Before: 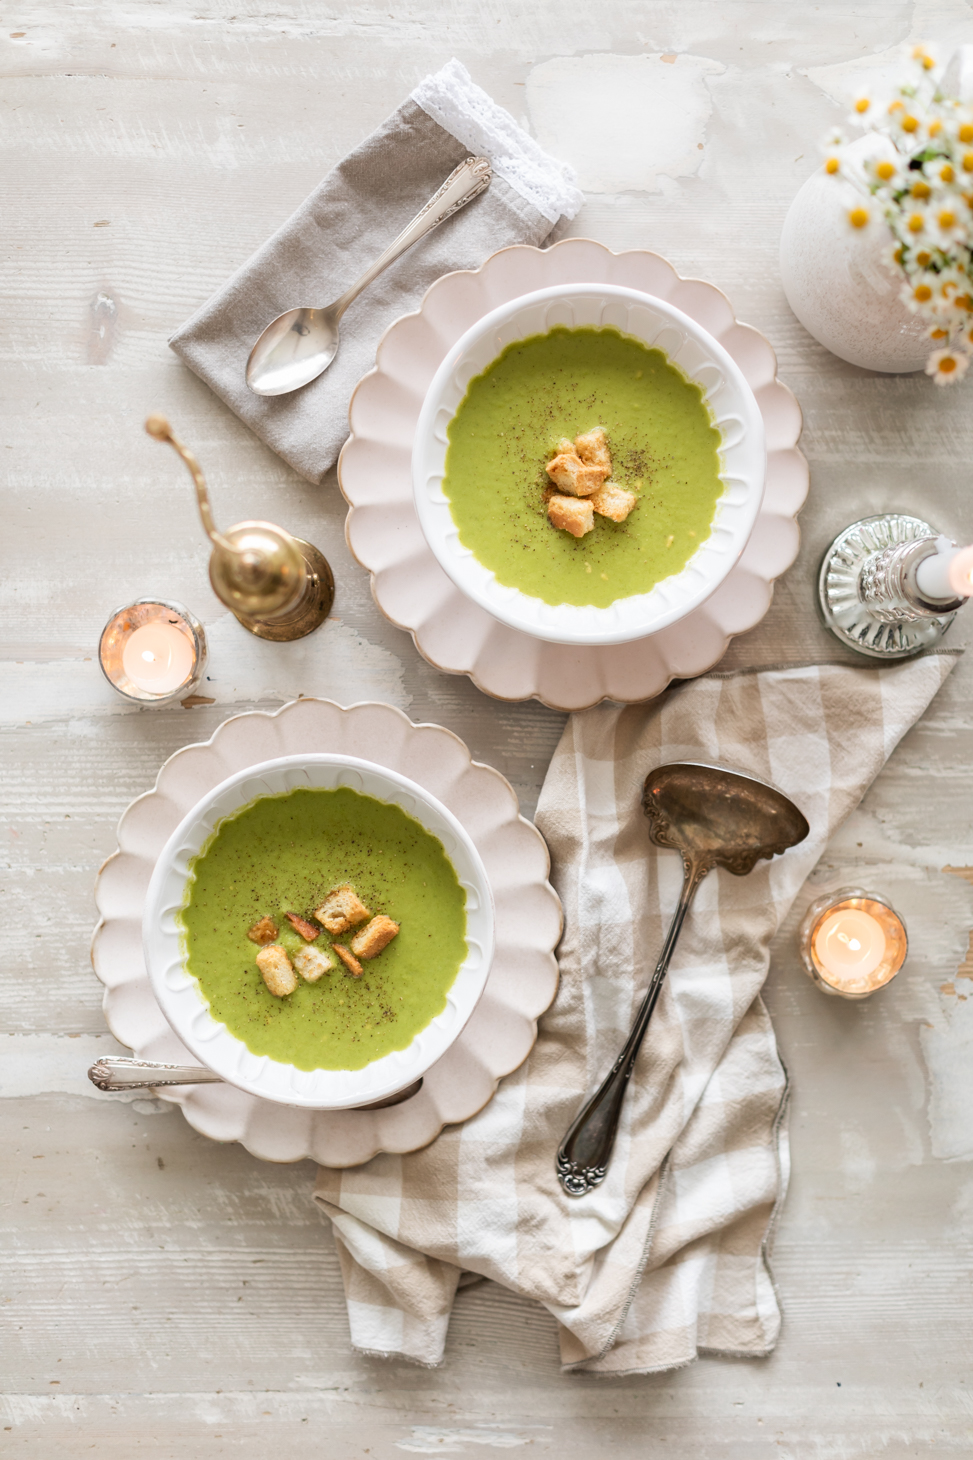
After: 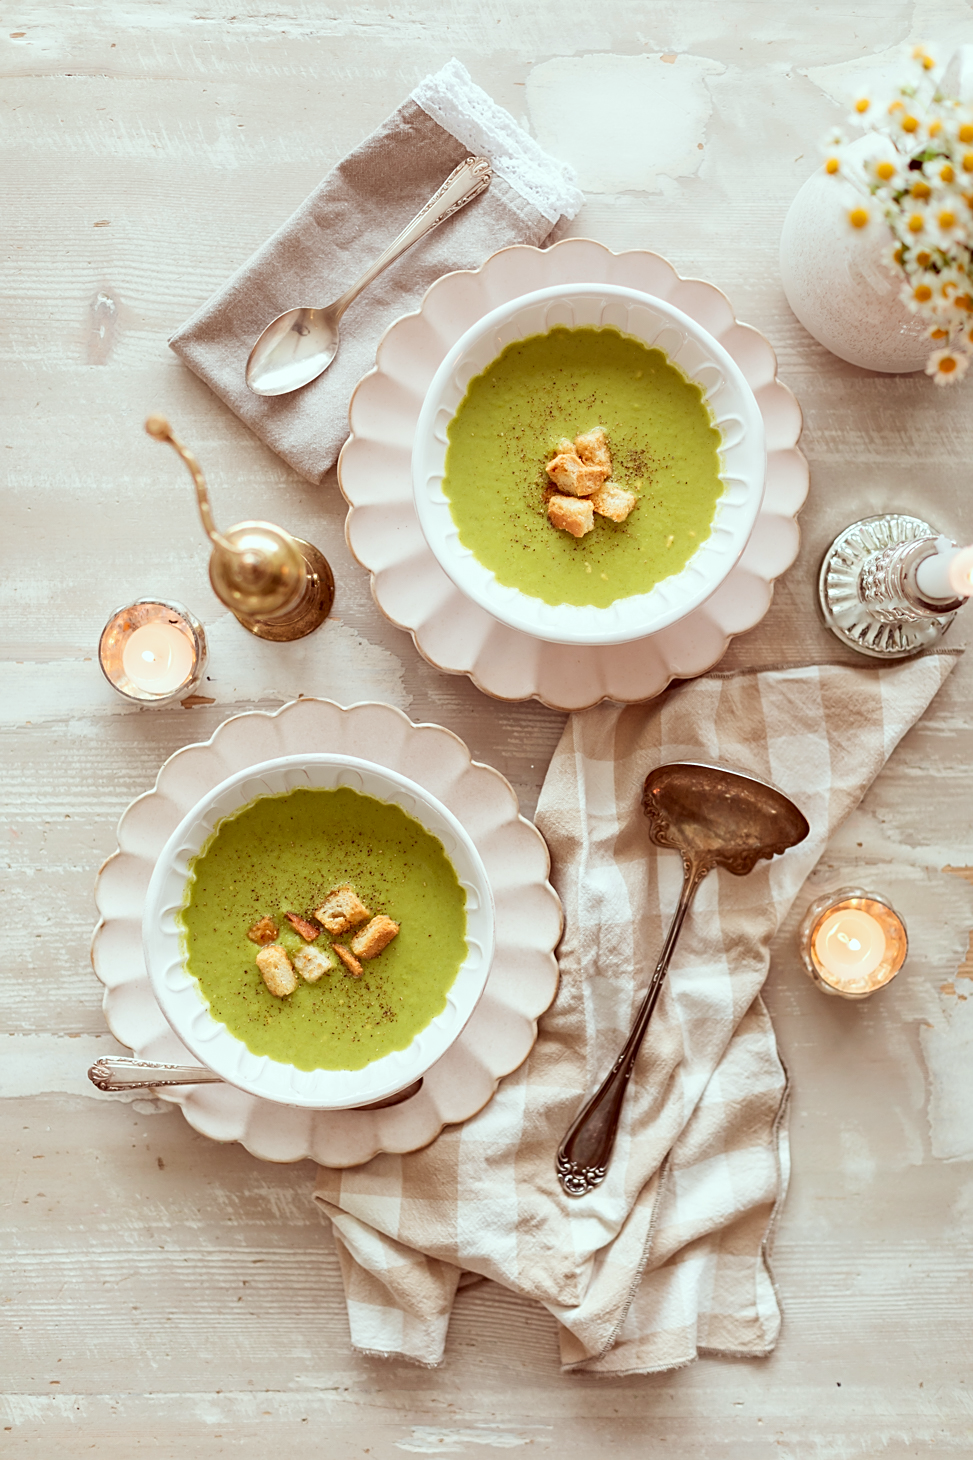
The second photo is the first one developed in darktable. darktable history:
color correction: highlights a* -6.98, highlights b* -0.163, shadows a* 20.38, shadows b* 11.71
sharpen: on, module defaults
